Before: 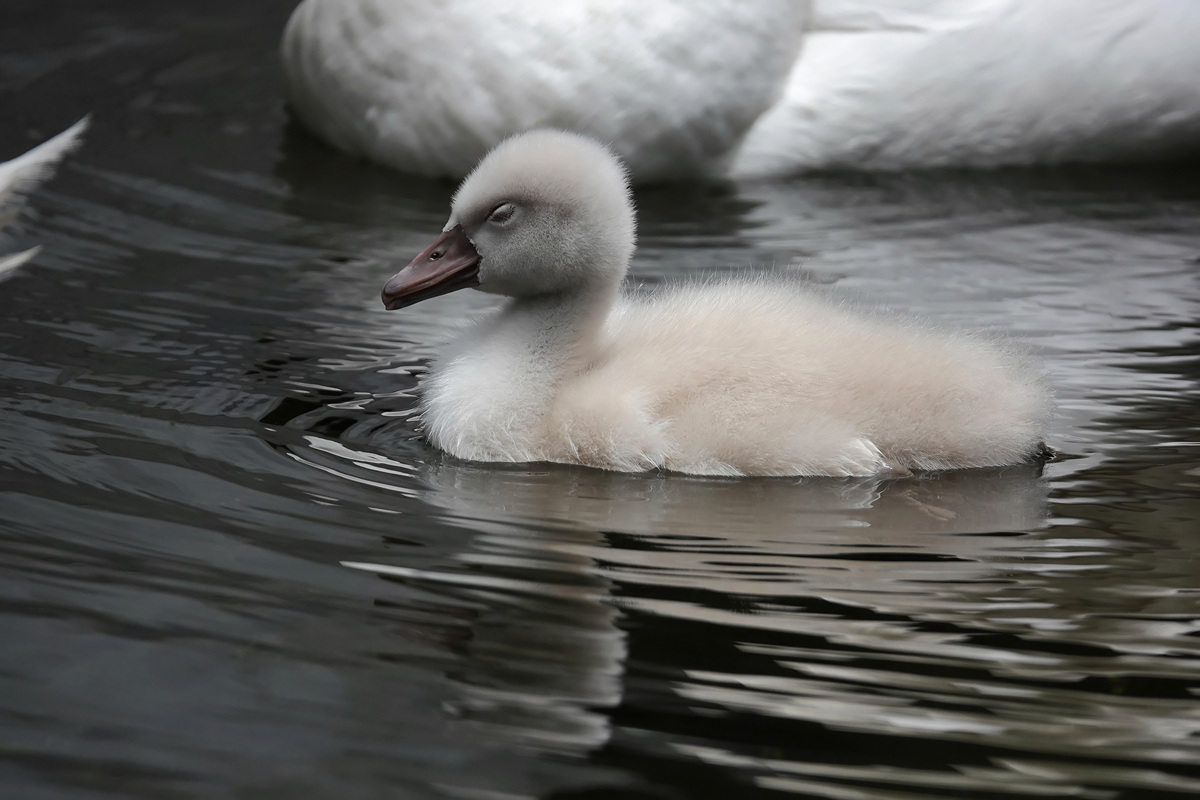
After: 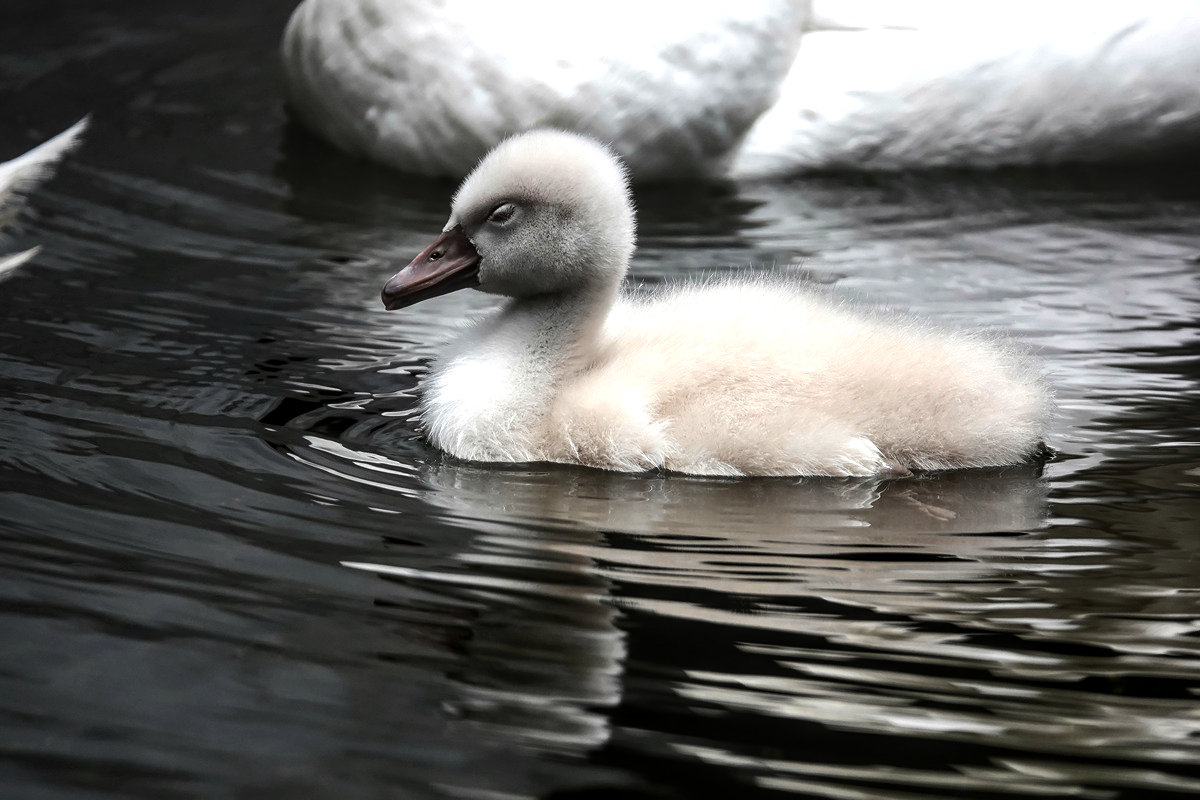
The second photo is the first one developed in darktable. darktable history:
tone equalizer: -8 EV -0.75 EV, -7 EV -0.7 EV, -6 EV -0.6 EV, -5 EV -0.4 EV, -3 EV 0.4 EV, -2 EV 0.6 EV, -1 EV 0.7 EV, +0 EV 0.75 EV, edges refinement/feathering 500, mask exposure compensation -1.57 EV, preserve details no
color balance: contrast 8.5%, output saturation 105%
local contrast: on, module defaults
